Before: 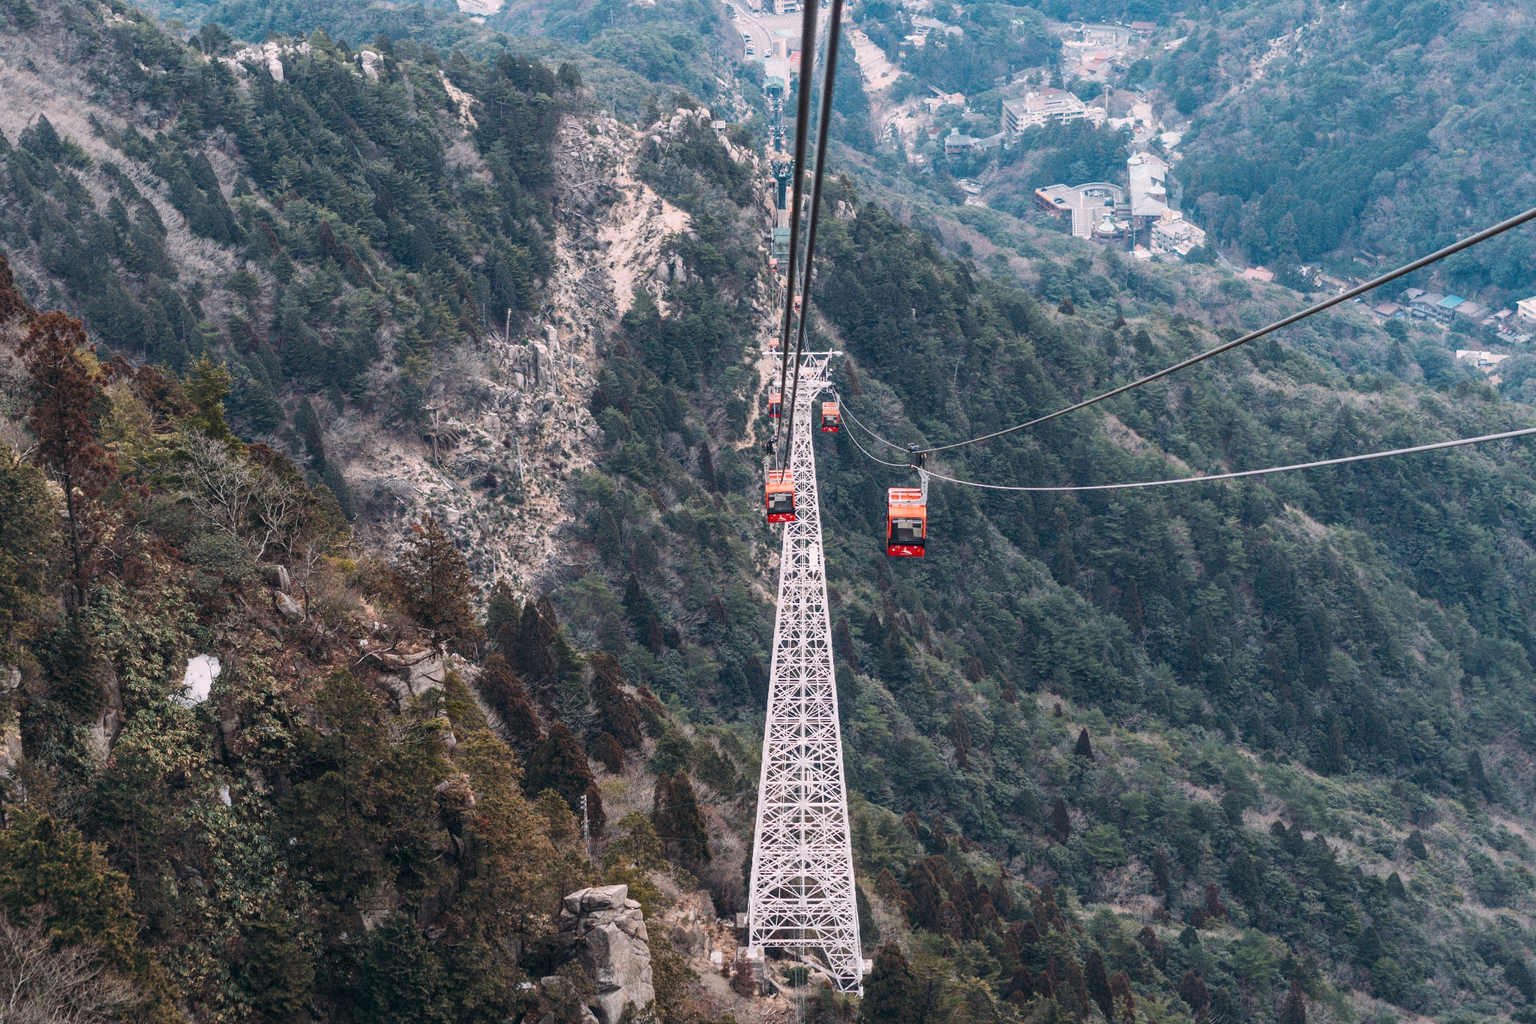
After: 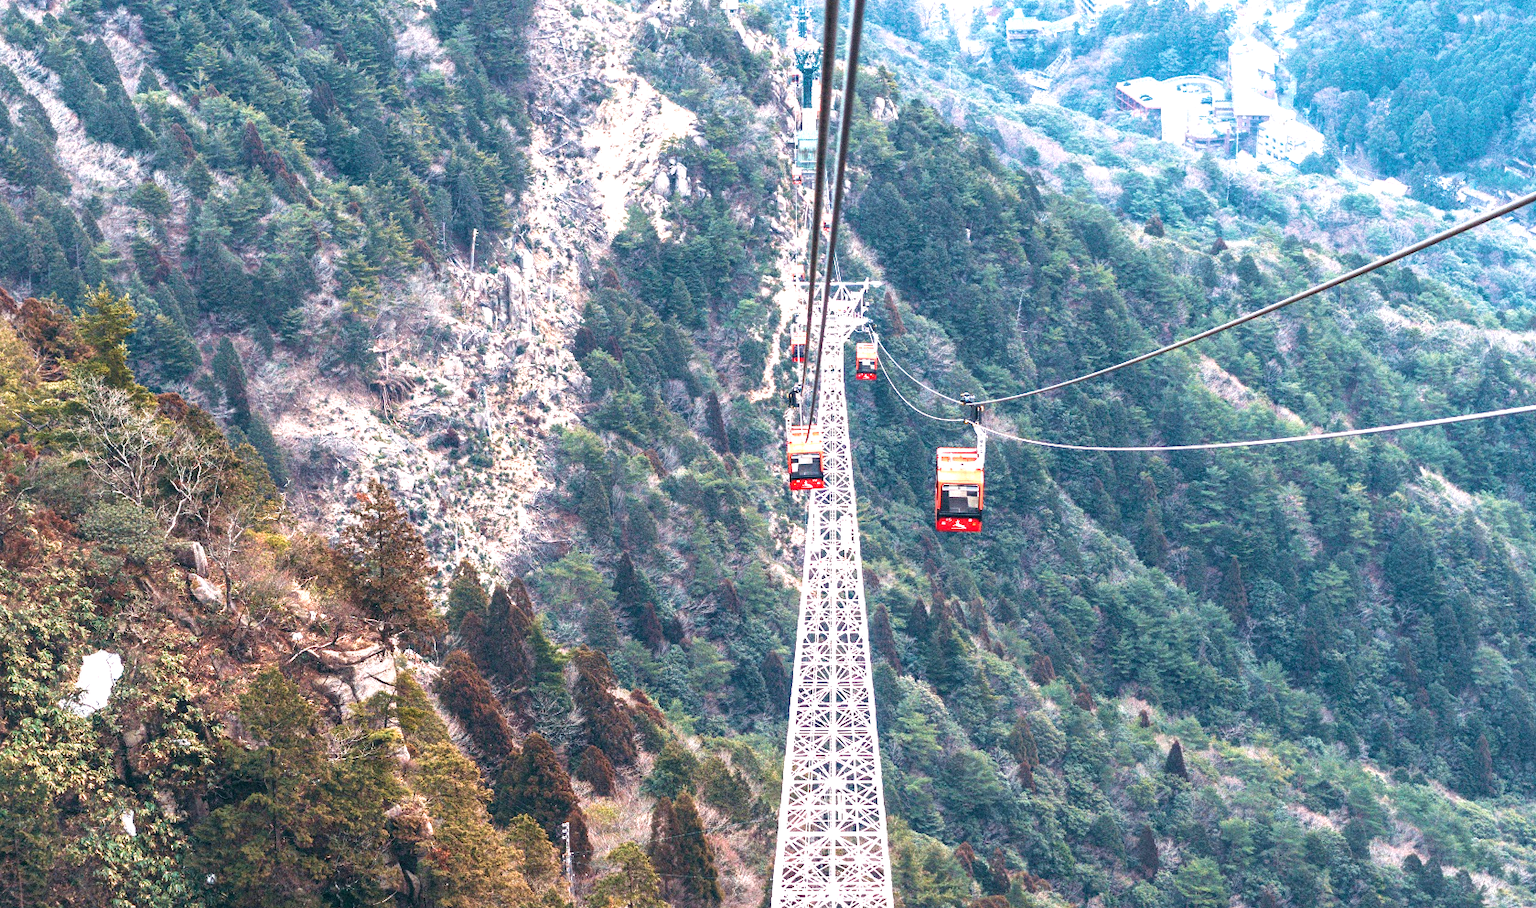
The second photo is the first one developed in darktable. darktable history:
crop: left 7.856%, top 11.836%, right 10.12%, bottom 15.387%
exposure: black level correction 0, exposure 0.7 EV, compensate exposure bias true, compensate highlight preservation false
velvia: strength 39.63%
